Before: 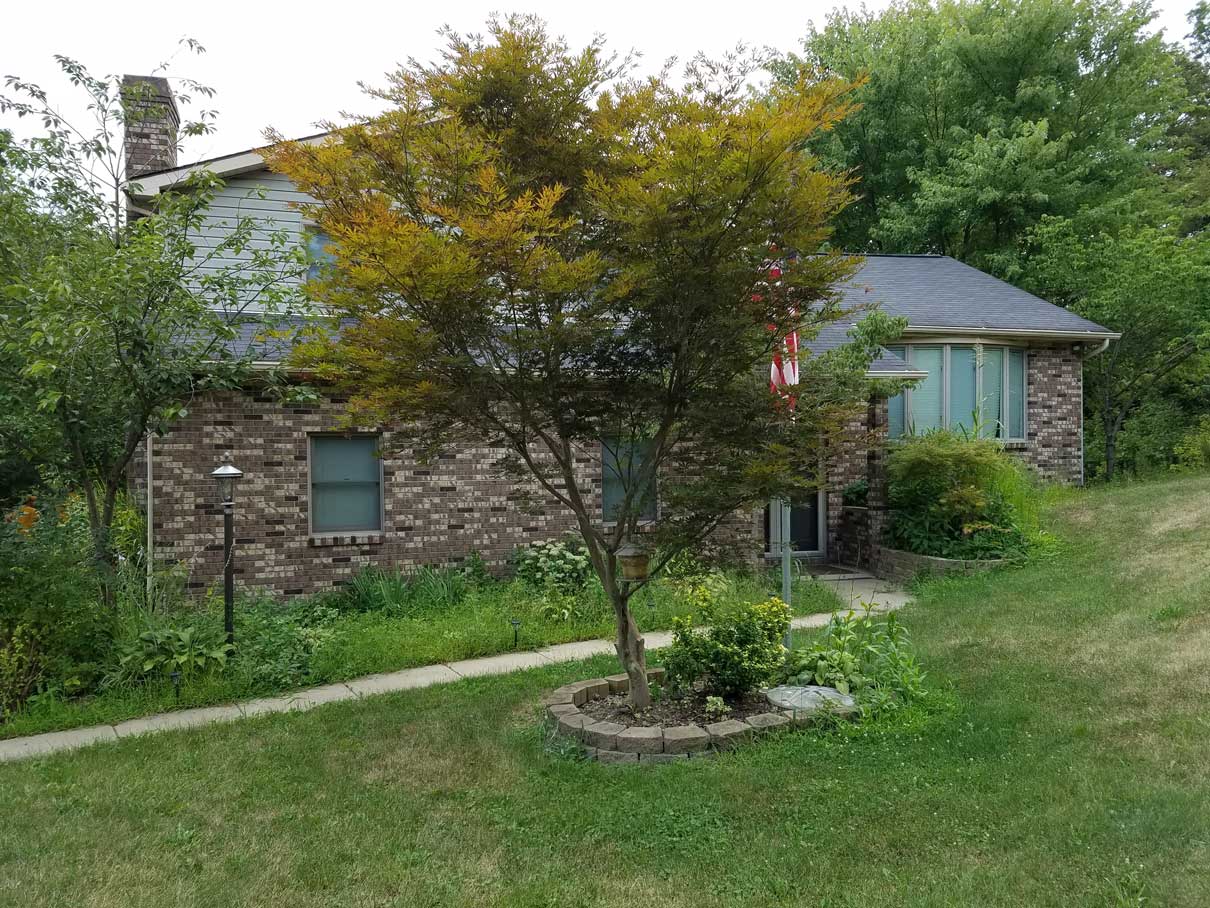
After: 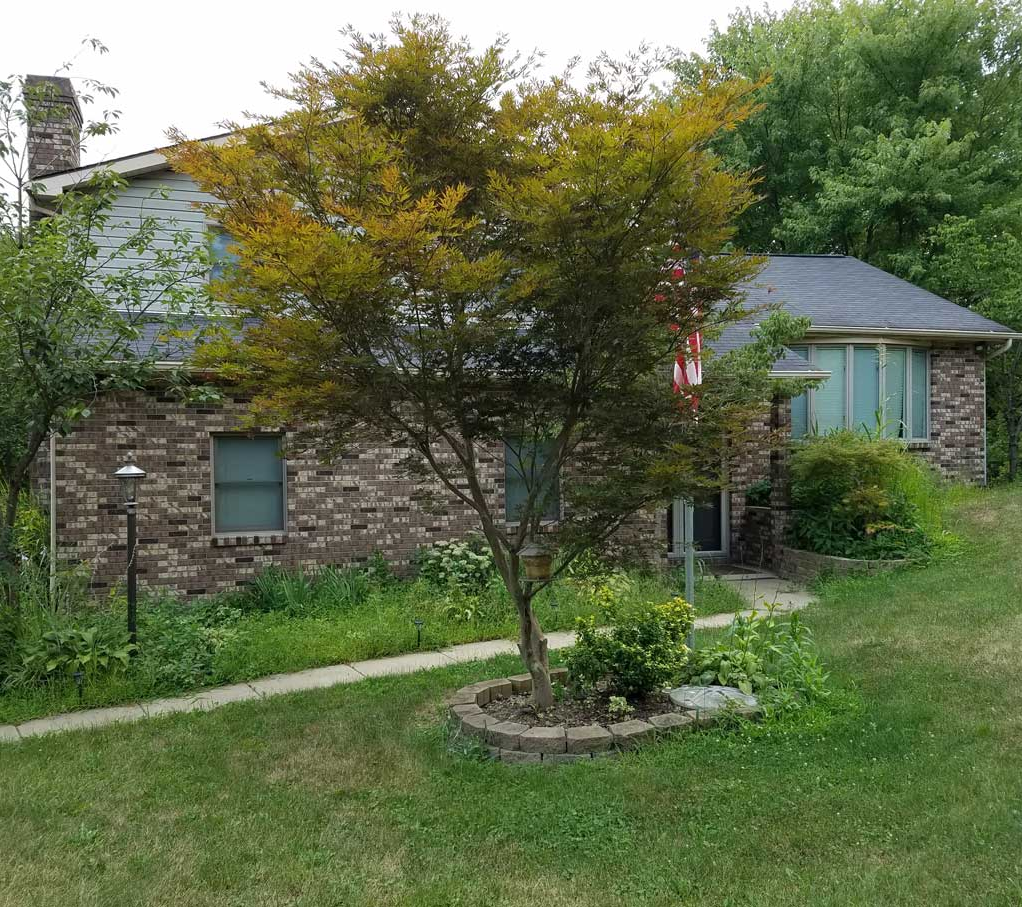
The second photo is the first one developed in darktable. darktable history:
crop: left 8.08%, right 7.384%
